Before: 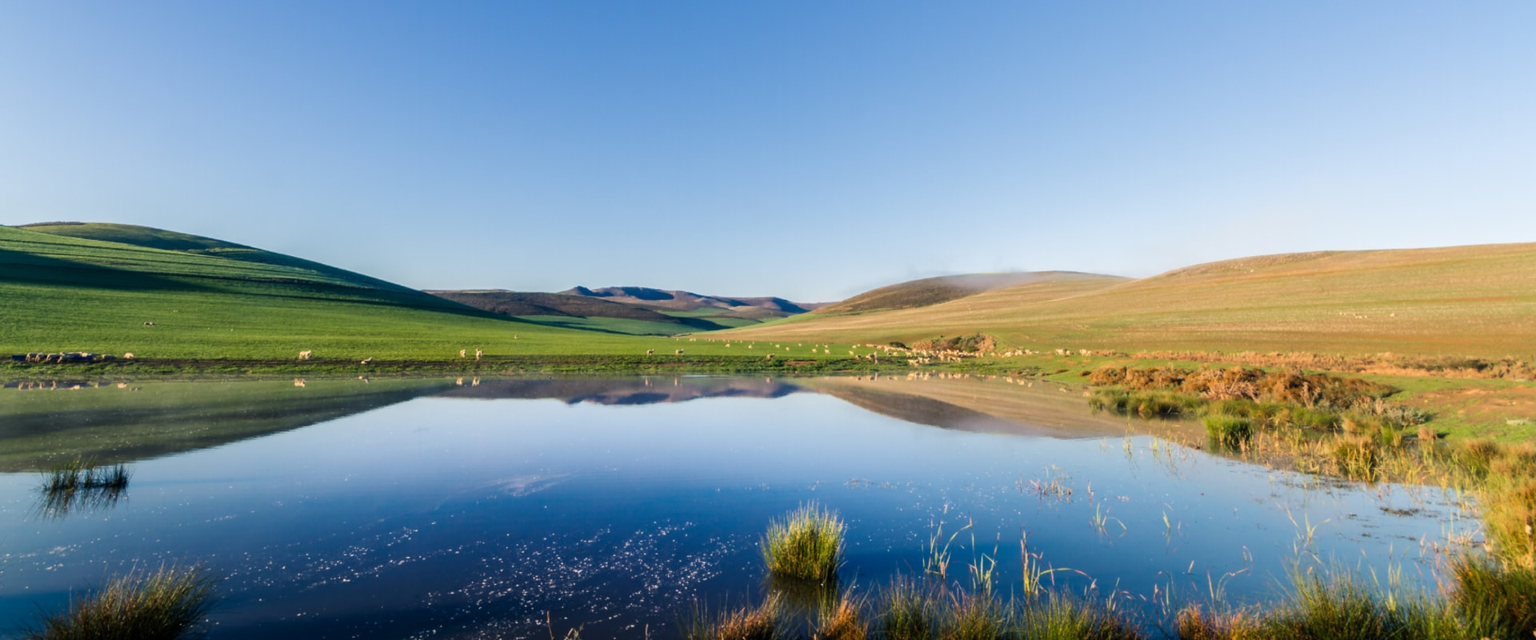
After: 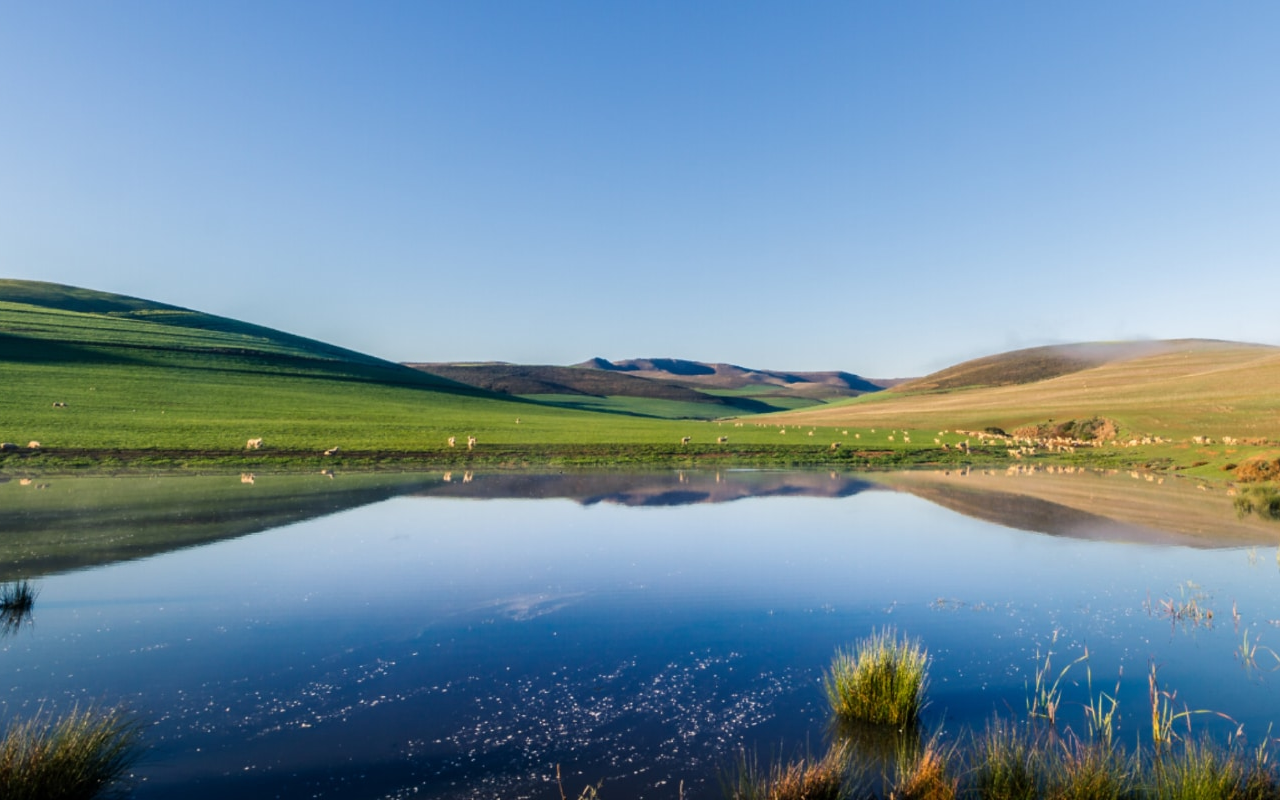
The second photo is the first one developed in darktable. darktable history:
crop and rotate: left 6.617%, right 26.717%
white balance: red 1, blue 1
